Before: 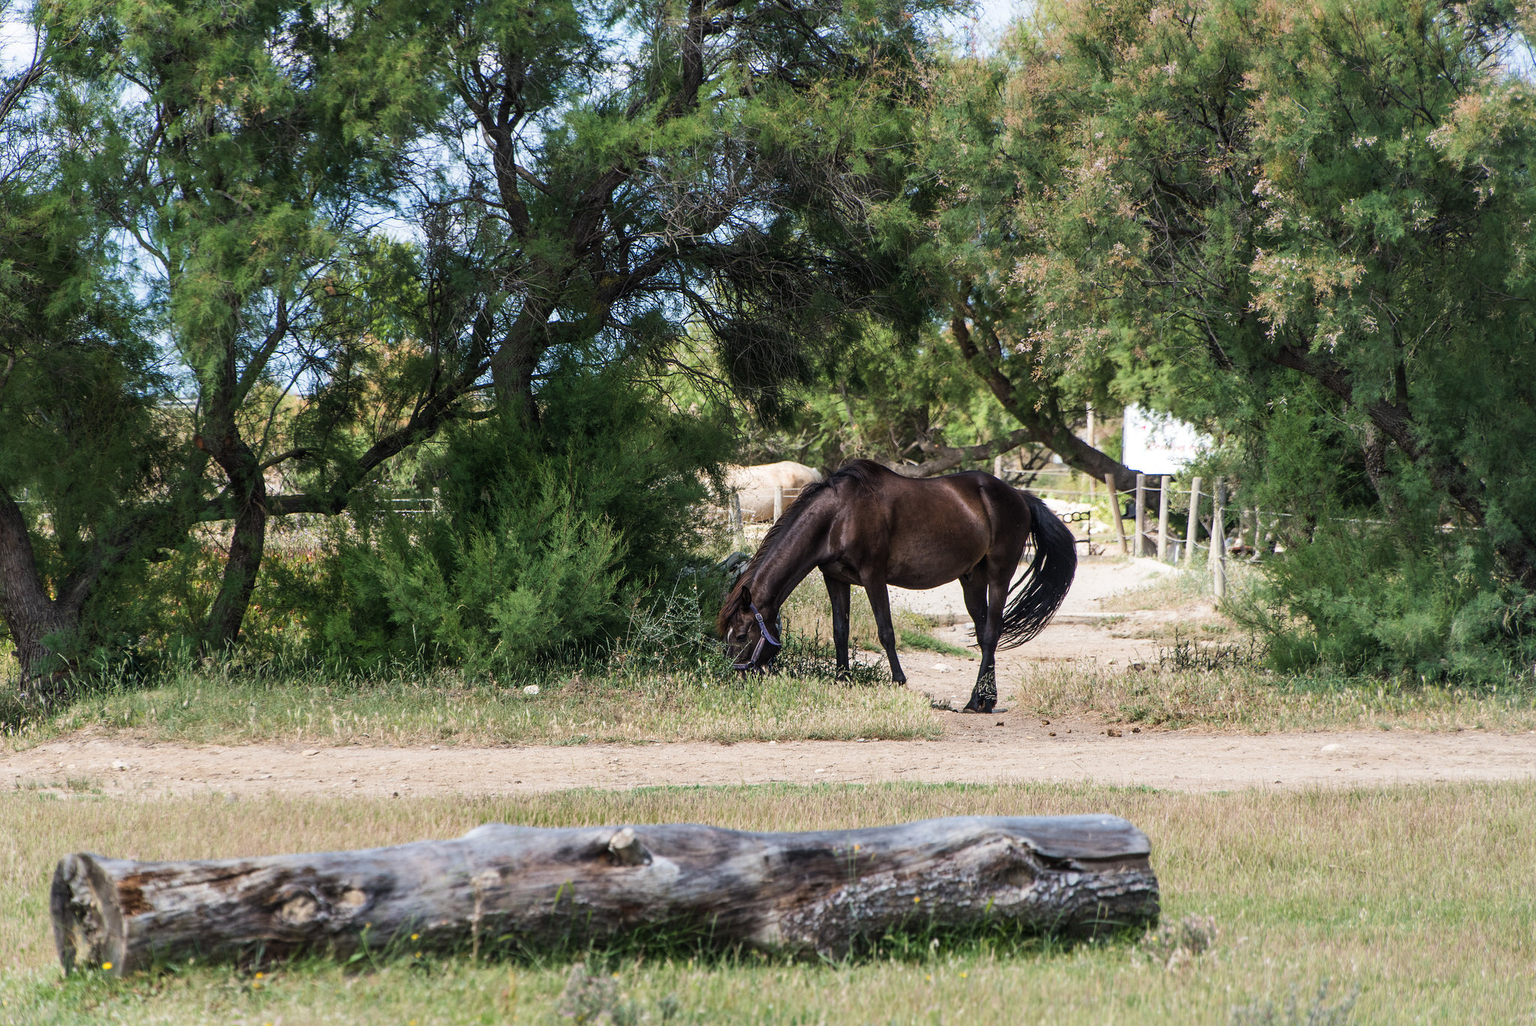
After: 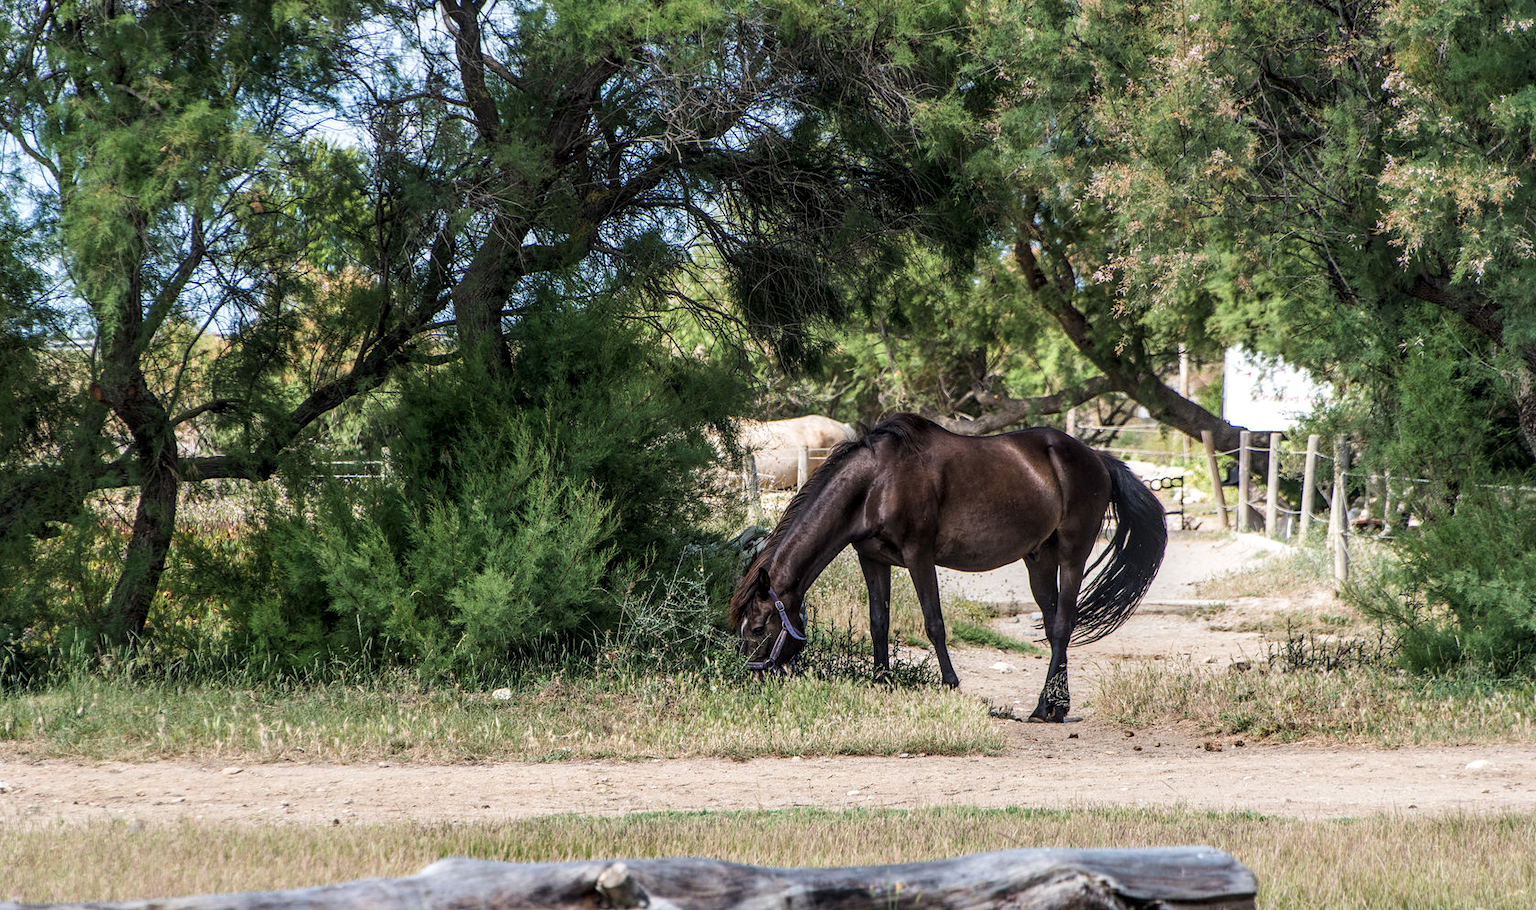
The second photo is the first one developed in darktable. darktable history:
local contrast: detail 130%
crop: left 7.856%, top 11.836%, right 10.12%, bottom 15.387%
